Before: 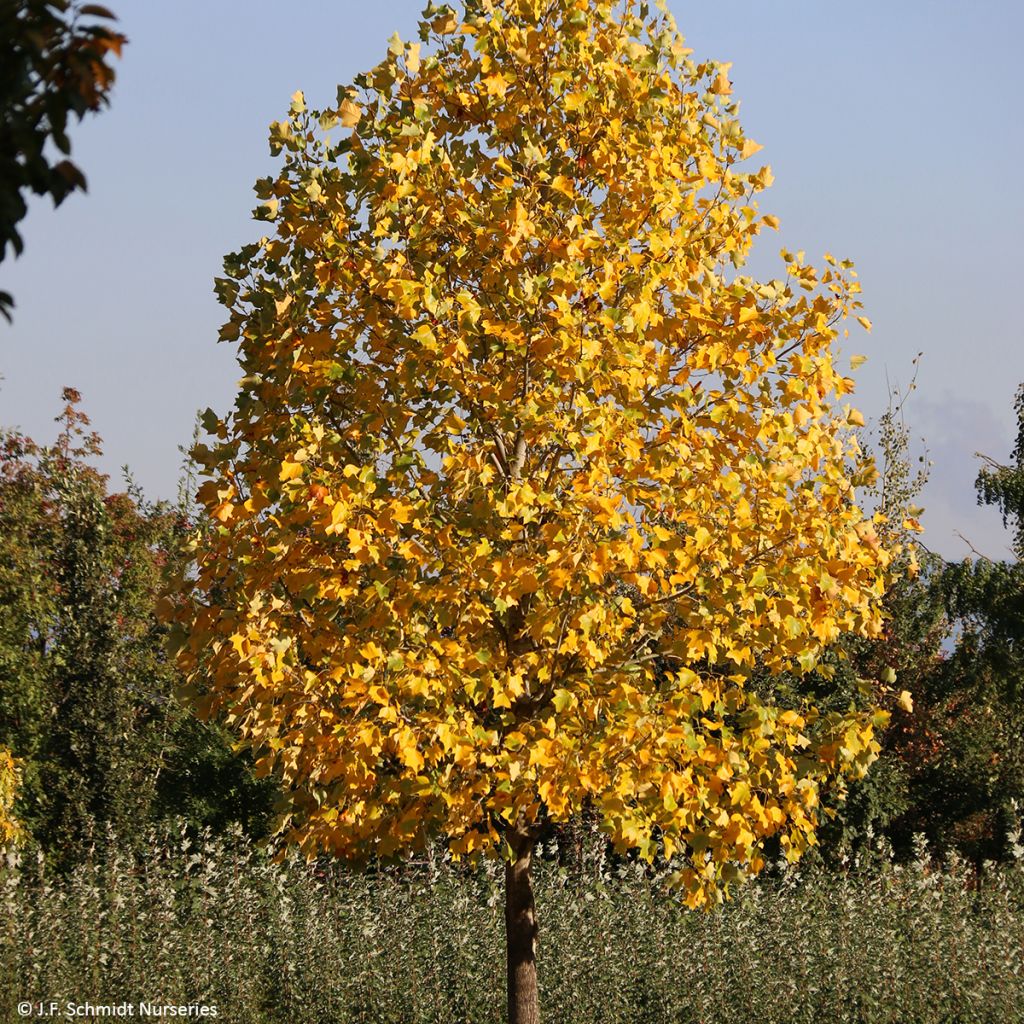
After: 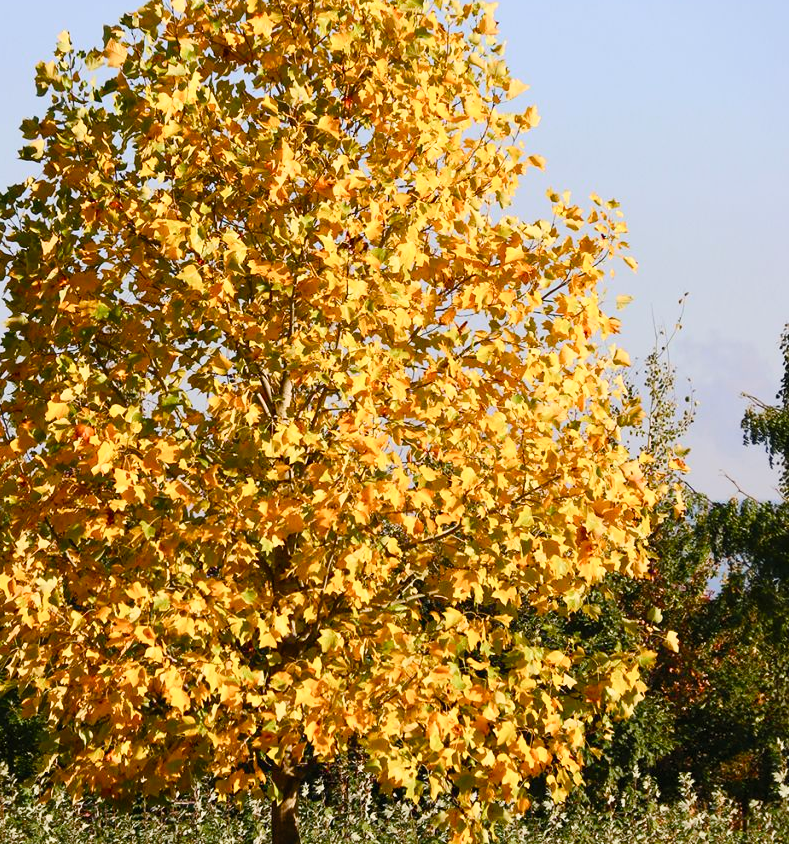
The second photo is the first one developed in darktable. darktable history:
contrast brightness saturation: contrast 0.202, brightness 0.16, saturation 0.222
color balance rgb: shadows lift › luminance -9.781%, shadows lift › chroma 0.815%, shadows lift › hue 113.35°, perceptual saturation grading › global saturation 20%, perceptual saturation grading › highlights -49.612%, perceptual saturation grading › shadows 26.123%, global vibrance 20%
crop: left 22.91%, top 5.882%, bottom 11.642%
